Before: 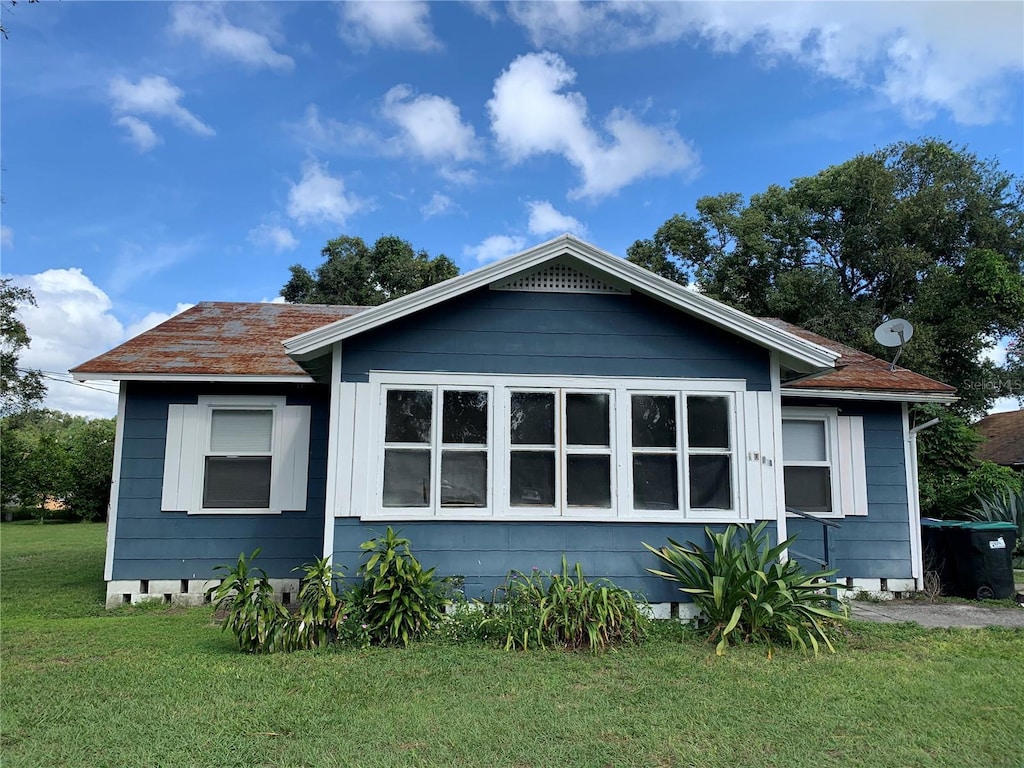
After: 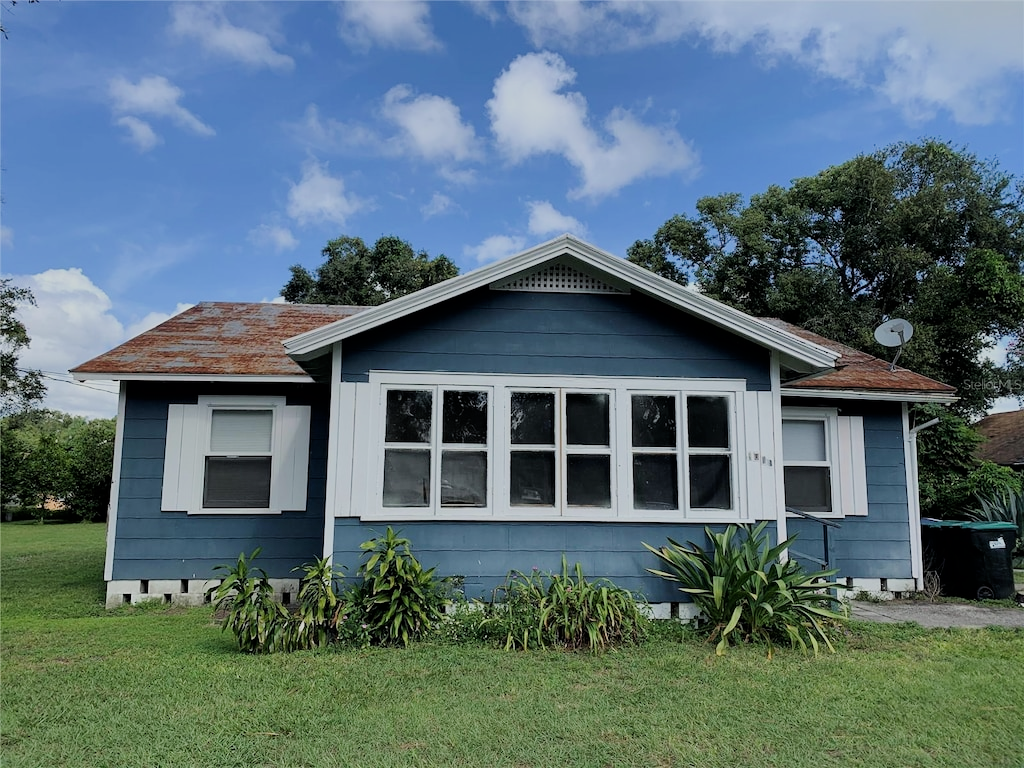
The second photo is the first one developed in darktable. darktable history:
filmic rgb: black relative exposure -7.65 EV, white relative exposure 4.56 EV, threshold 5.97 EV, hardness 3.61, enable highlight reconstruction true
